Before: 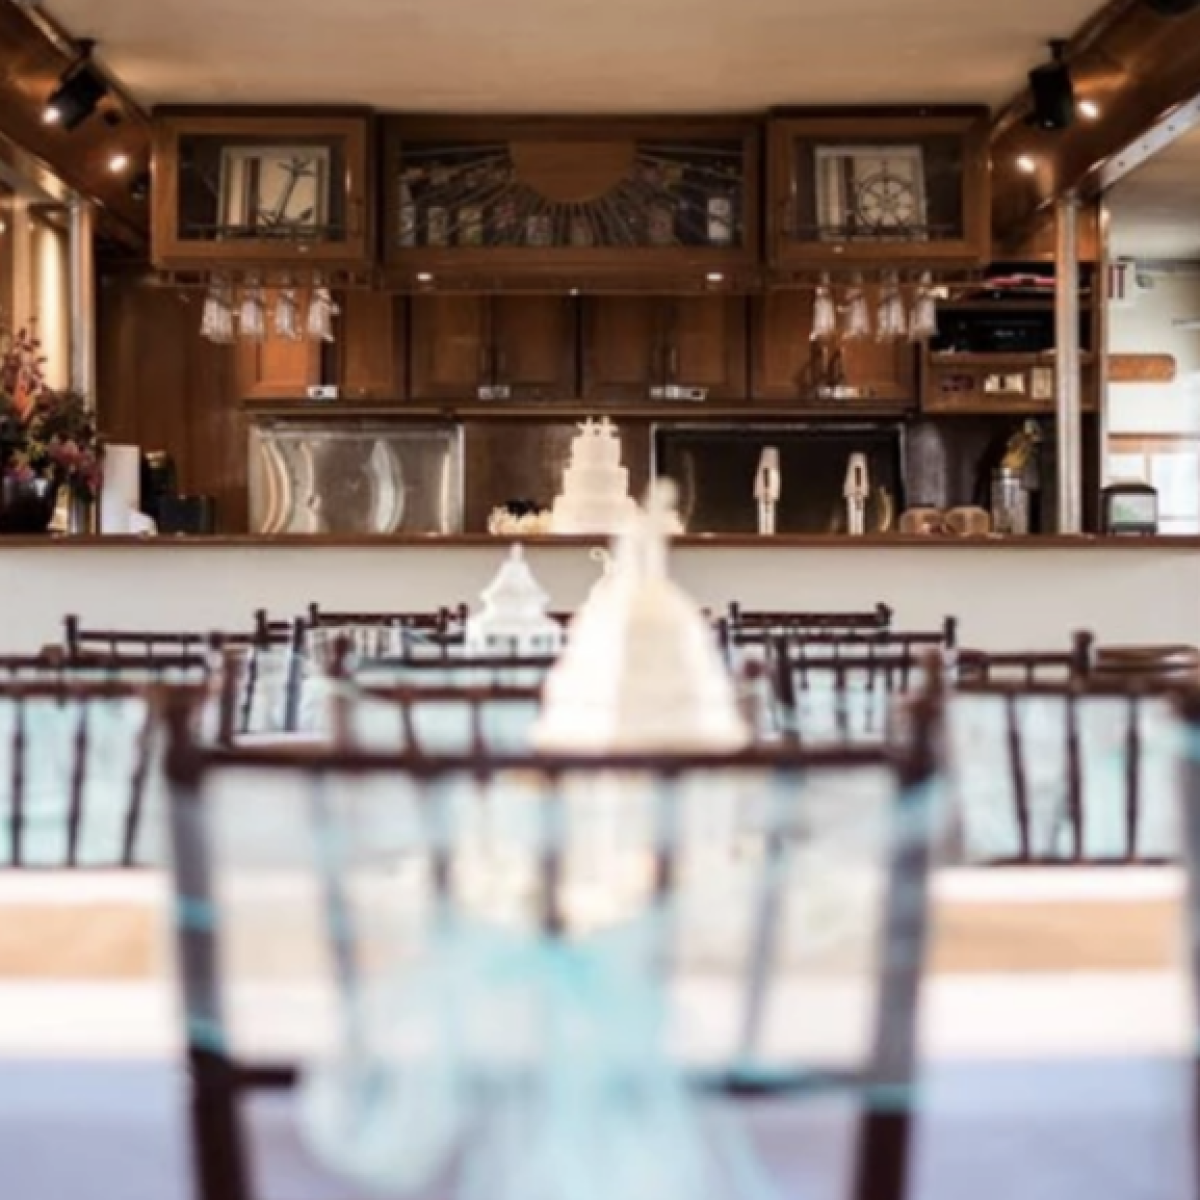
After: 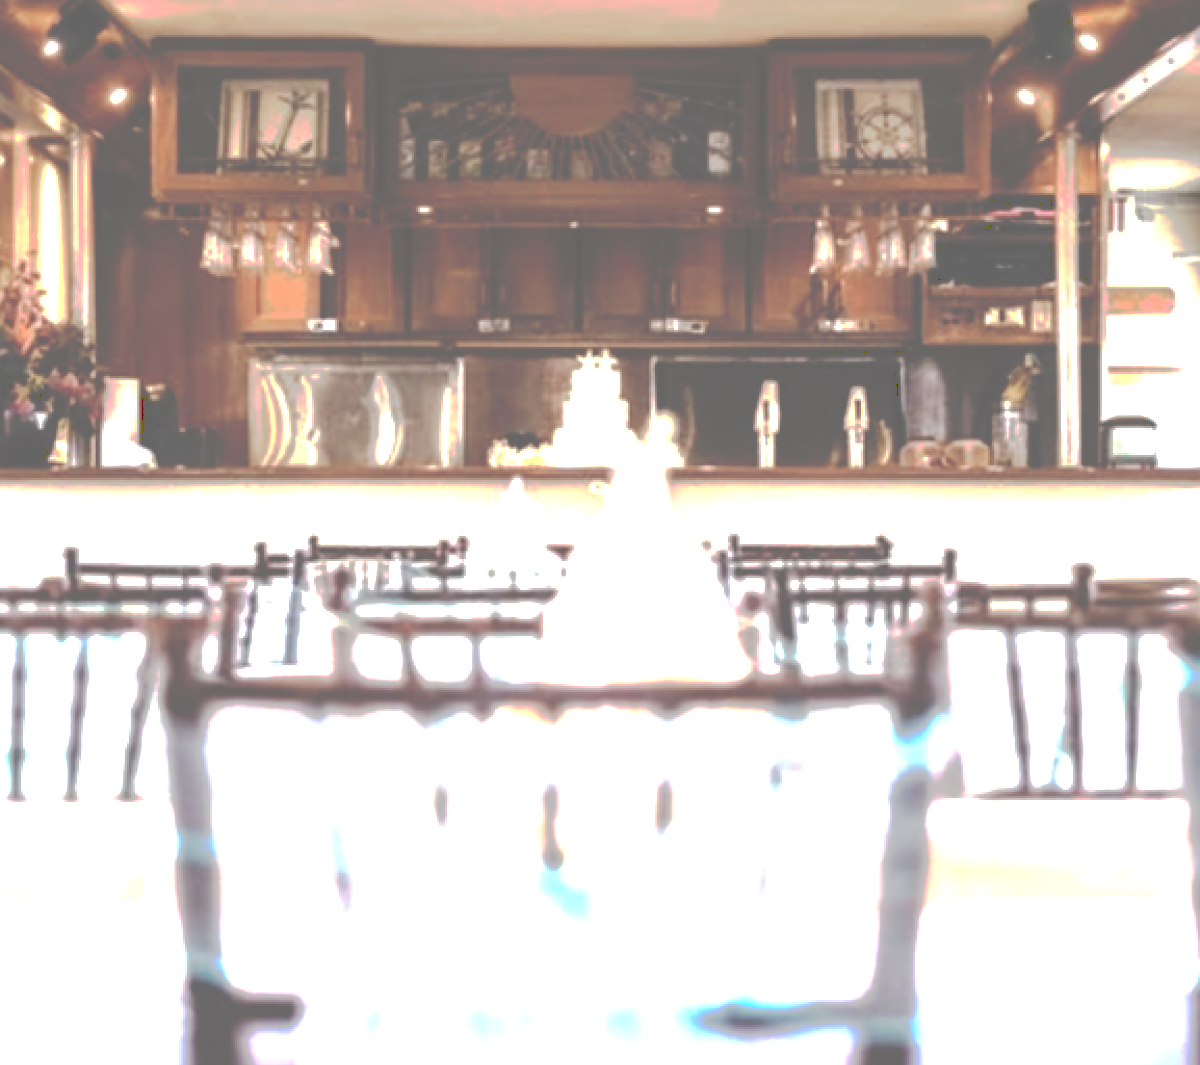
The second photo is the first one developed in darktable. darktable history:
crop and rotate: top 5.609%, bottom 5.609%
sharpen: amount 0.2
tone curve: curves: ch0 [(0, 0) (0.003, 0.43) (0.011, 0.433) (0.025, 0.434) (0.044, 0.436) (0.069, 0.439) (0.1, 0.442) (0.136, 0.446) (0.177, 0.449) (0.224, 0.454) (0.277, 0.462) (0.335, 0.488) (0.399, 0.524) (0.468, 0.566) (0.543, 0.615) (0.623, 0.666) (0.709, 0.718) (0.801, 0.761) (0.898, 0.801) (1, 1)], preserve colors none
exposure: black level correction 0, exposure 1.35 EV, compensate exposure bias true, compensate highlight preservation false
local contrast: highlights 100%, shadows 100%, detail 120%, midtone range 0.2
